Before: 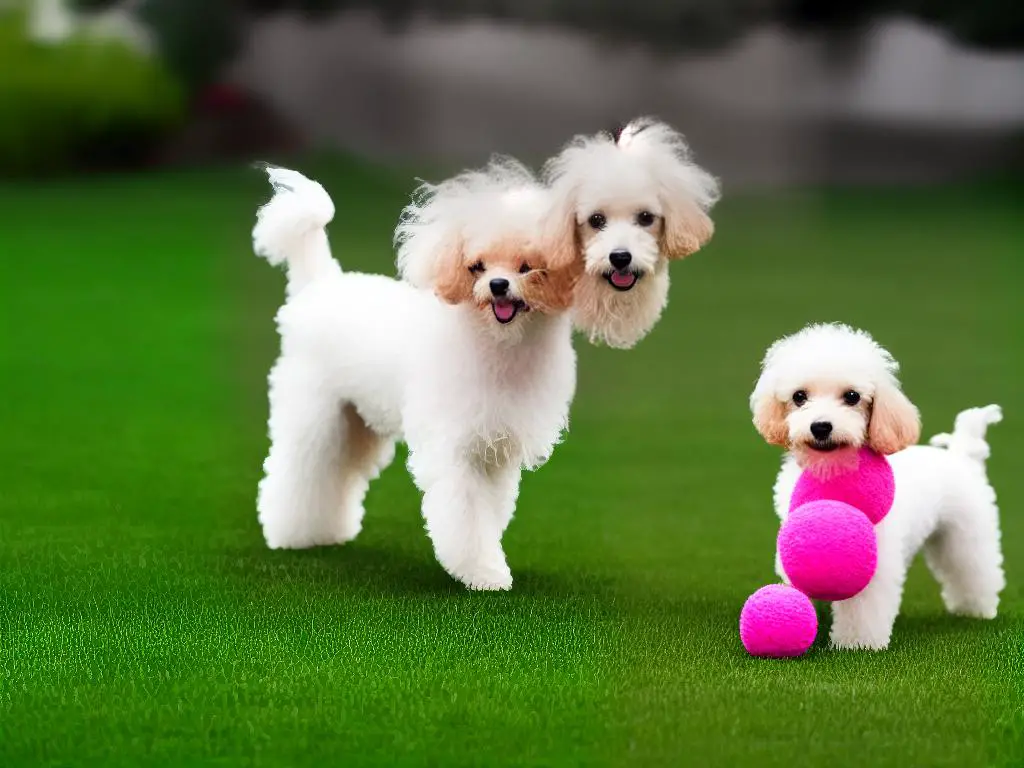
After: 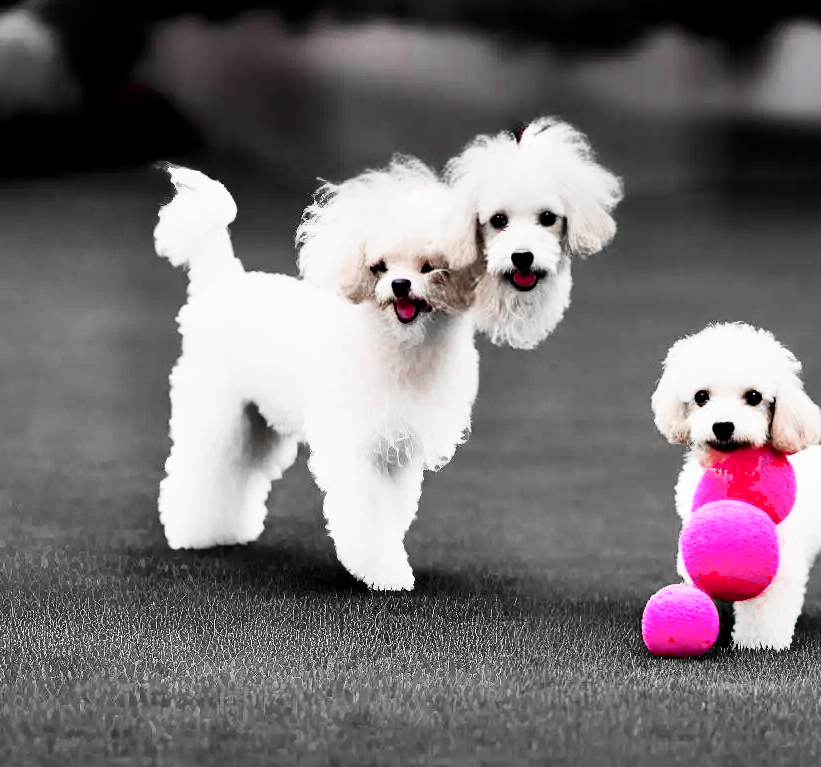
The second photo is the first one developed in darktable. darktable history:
crop and rotate: left 9.597%, right 10.195%
contrast brightness saturation: contrast 0.24, brightness 0.09
shadows and highlights: shadows 0, highlights 40
color zones: curves: ch0 [(0, 0.278) (0.143, 0.5) (0.286, 0.5) (0.429, 0.5) (0.571, 0.5) (0.714, 0.5) (0.857, 0.5) (1, 0.5)]; ch1 [(0, 1) (0.143, 0.165) (0.286, 0) (0.429, 0) (0.571, 0) (0.714, 0) (0.857, 0.5) (1, 0.5)]; ch2 [(0, 0.508) (0.143, 0.5) (0.286, 0.5) (0.429, 0.5) (0.571, 0.5) (0.714, 0.5) (0.857, 0.5) (1, 0.5)]
local contrast: mode bilateral grid, contrast 20, coarseness 50, detail 120%, midtone range 0.2
filmic rgb: black relative exposure -5 EV, white relative exposure 3.5 EV, hardness 3.19, contrast 1.3, highlights saturation mix -50%
